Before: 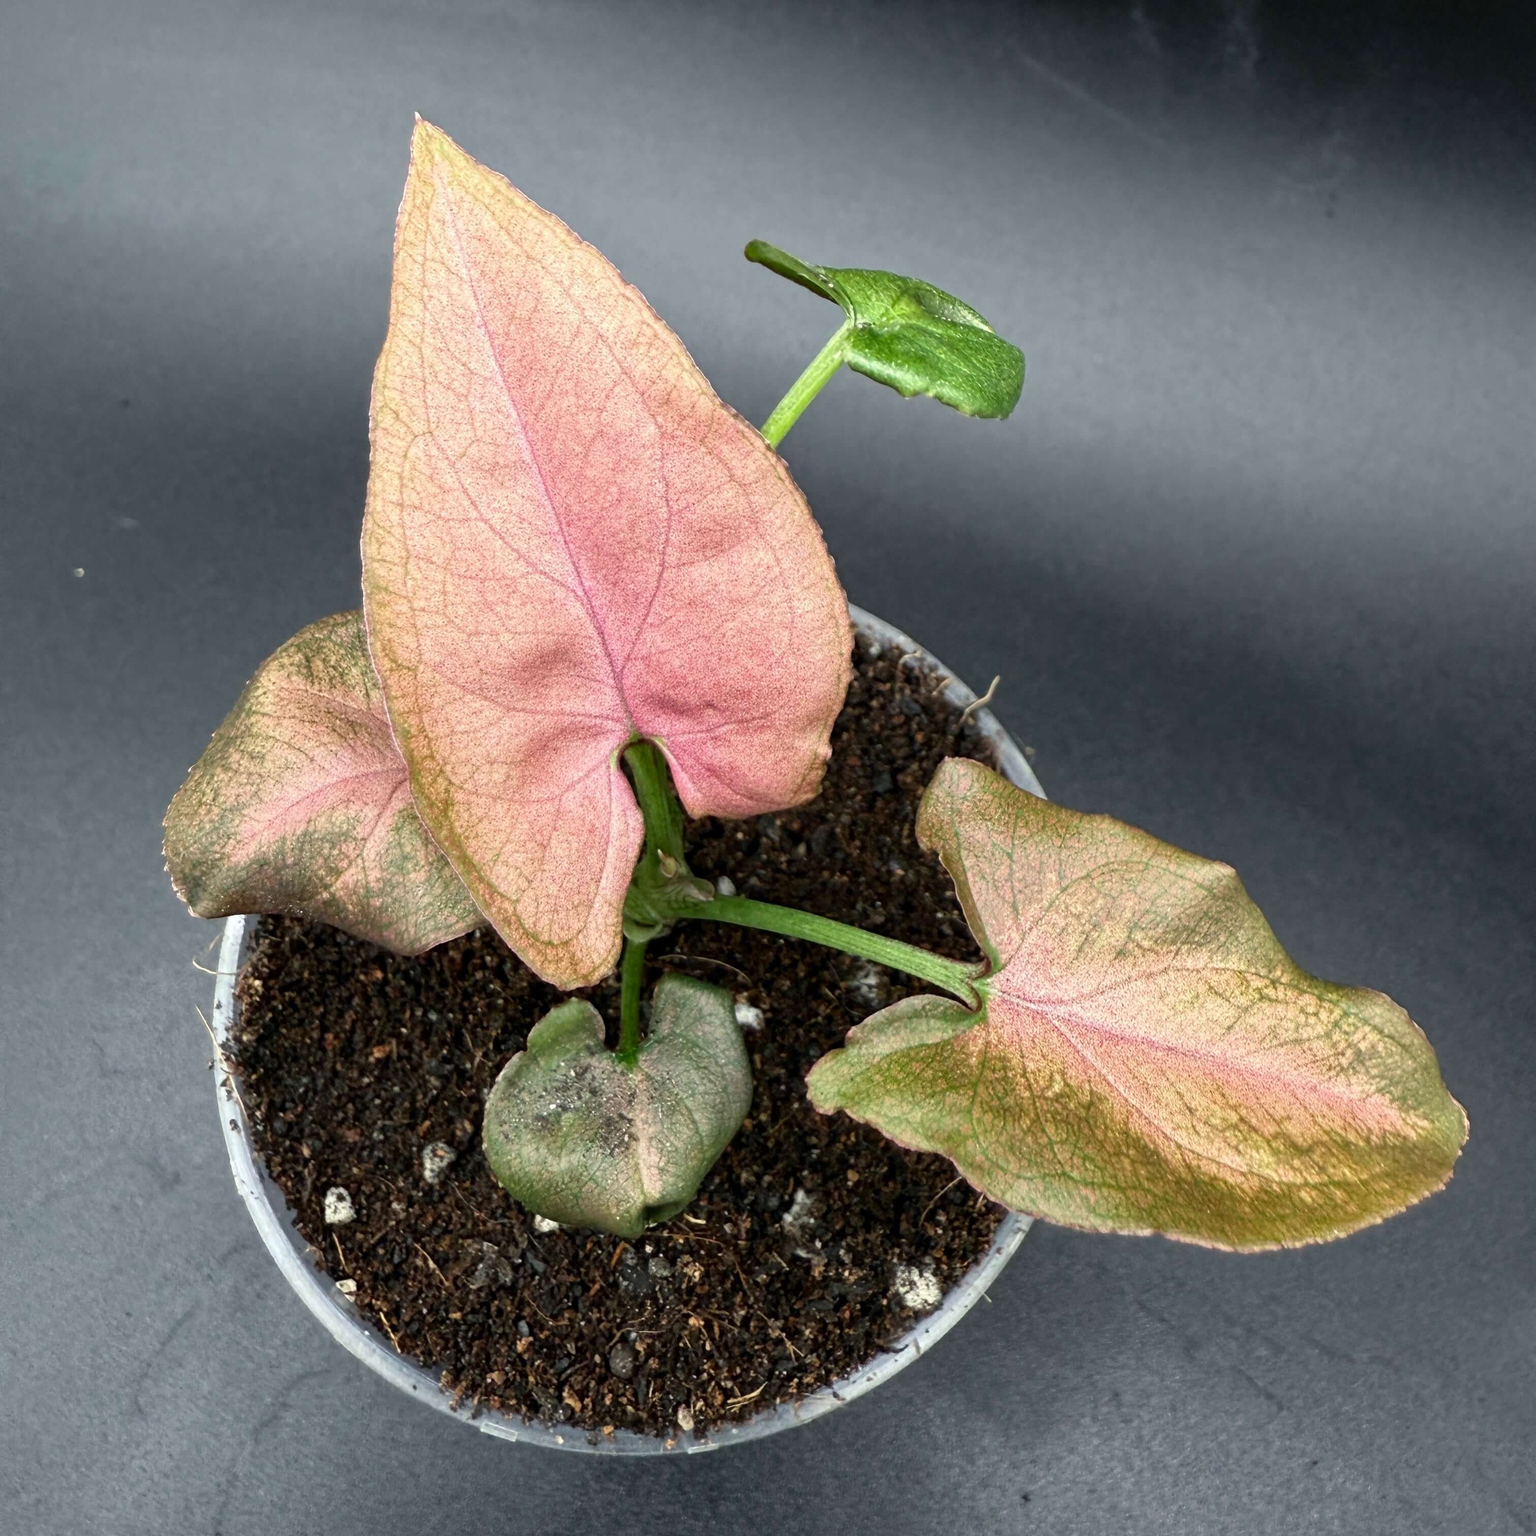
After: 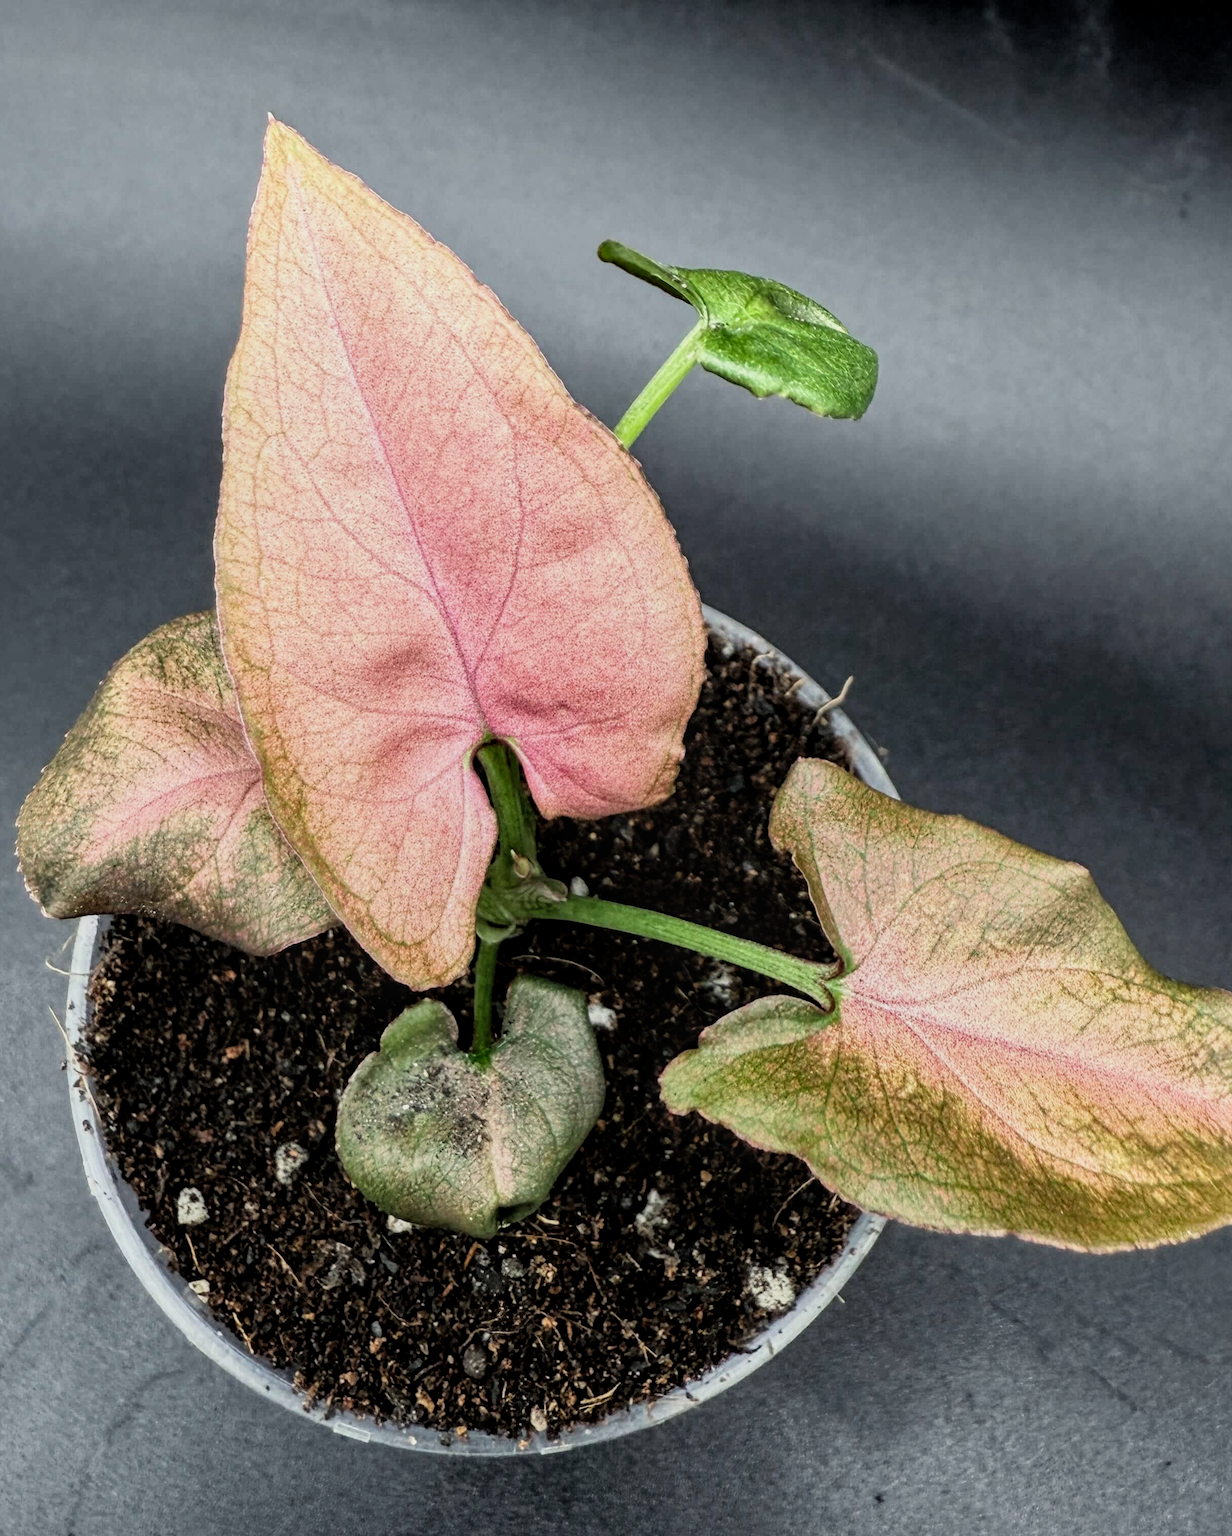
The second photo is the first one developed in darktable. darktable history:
crop and rotate: left 9.597%, right 10.181%
local contrast: on, module defaults
filmic rgb: black relative exposure -16 EV, white relative exposure 5.29 EV, hardness 5.94, contrast 1.237
shadows and highlights: shadows 25.36, highlights -23.38
